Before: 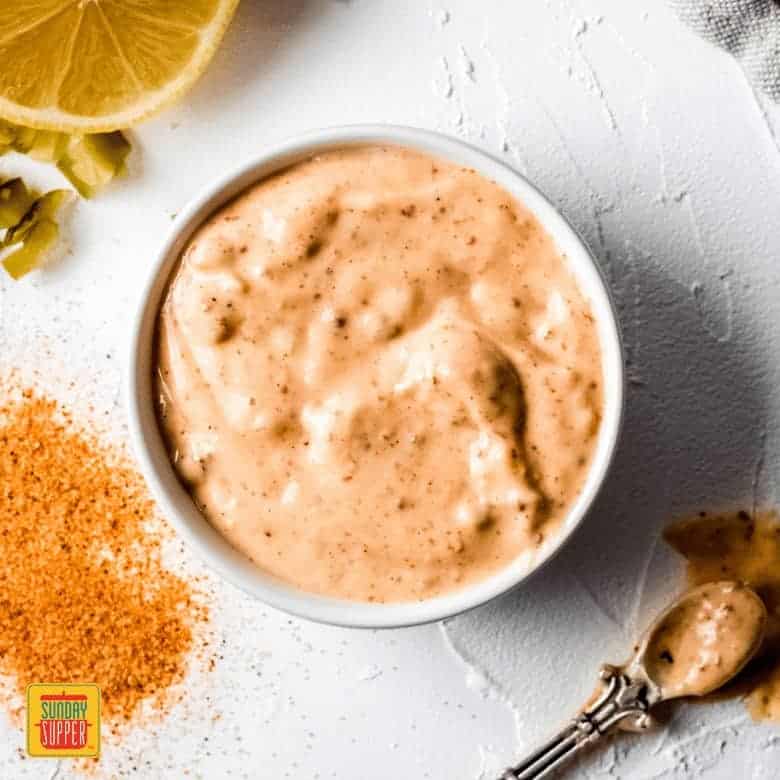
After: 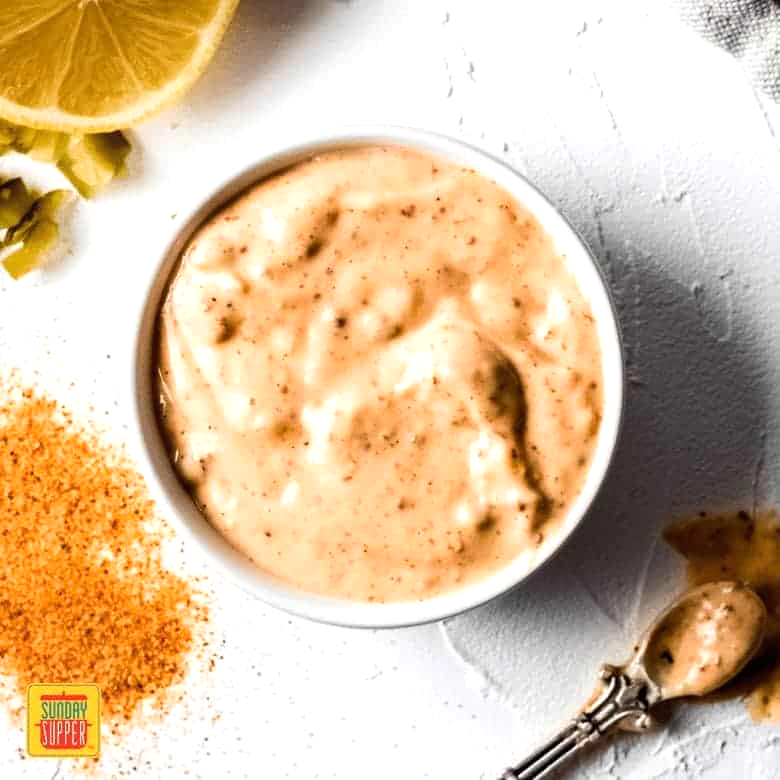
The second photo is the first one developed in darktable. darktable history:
tone equalizer: -8 EV 0 EV, -7 EV 0.002 EV, -6 EV -0.004 EV, -5 EV -0.007 EV, -4 EV -0.069 EV, -3 EV -0.222 EV, -2 EV -0.27 EV, -1 EV 0.102 EV, +0 EV 0.329 EV
